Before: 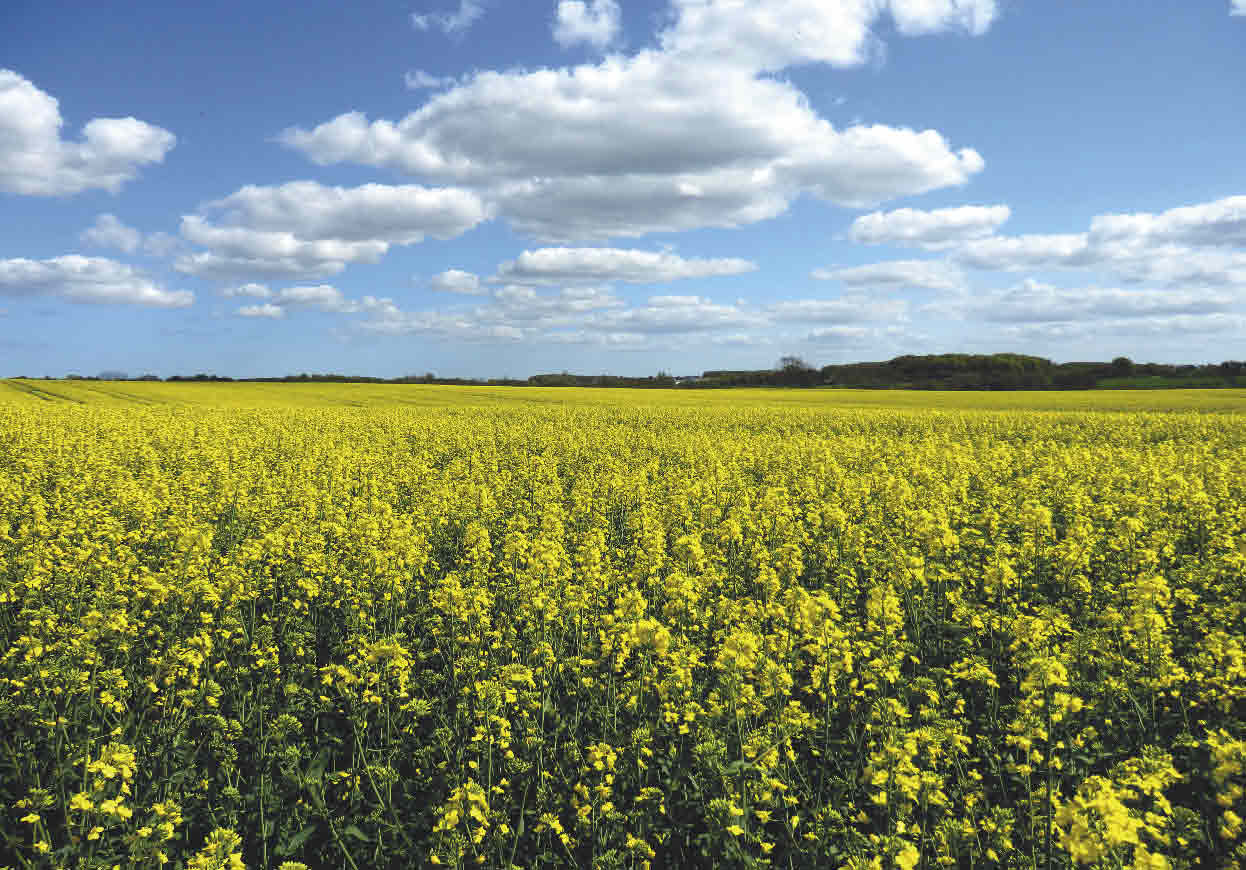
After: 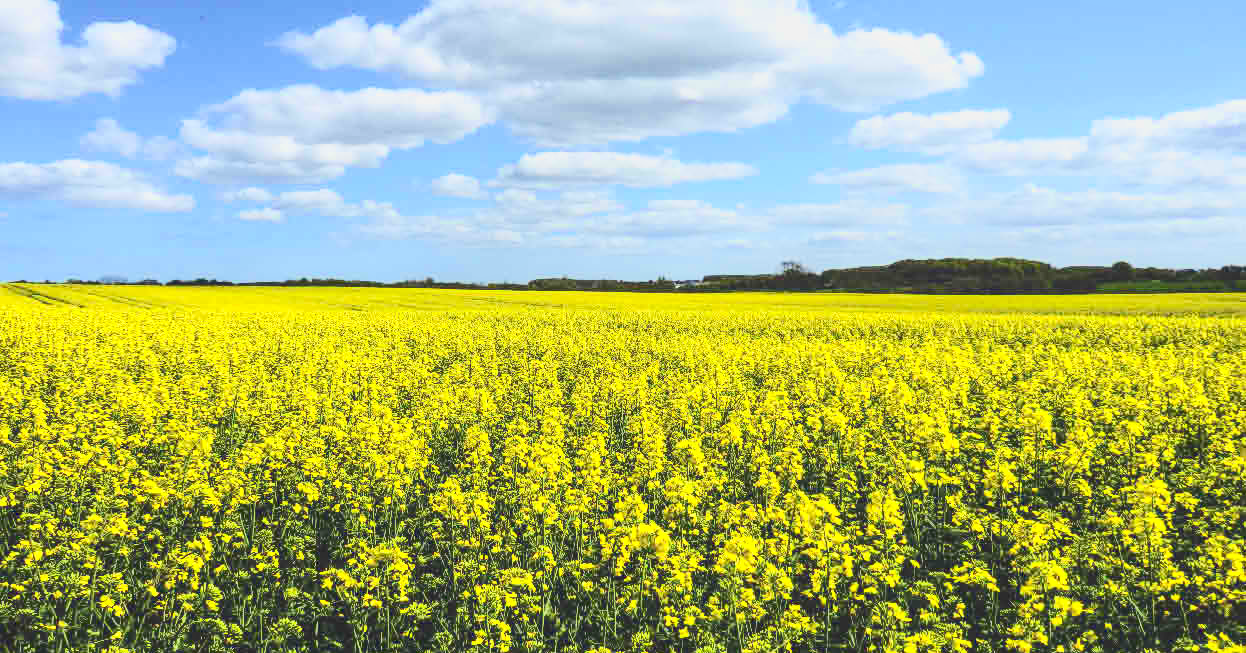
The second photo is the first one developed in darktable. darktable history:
local contrast: on, module defaults
crop: top 11.047%, bottom 13.882%
contrast brightness saturation: contrast 0.228, brightness 0.102, saturation 0.288
tone curve: curves: ch0 [(0, 0.11) (0.181, 0.223) (0.405, 0.46) (0.456, 0.528) (0.634, 0.728) (0.877, 0.89) (0.984, 0.935)]; ch1 [(0, 0.052) (0.443, 0.43) (0.492, 0.485) (0.566, 0.579) (0.595, 0.625) (0.608, 0.654) (0.65, 0.708) (1, 0.961)]; ch2 [(0, 0) (0.33, 0.301) (0.421, 0.443) (0.447, 0.489) (0.495, 0.492) (0.537, 0.57) (0.586, 0.591) (0.663, 0.686) (1, 1)]
